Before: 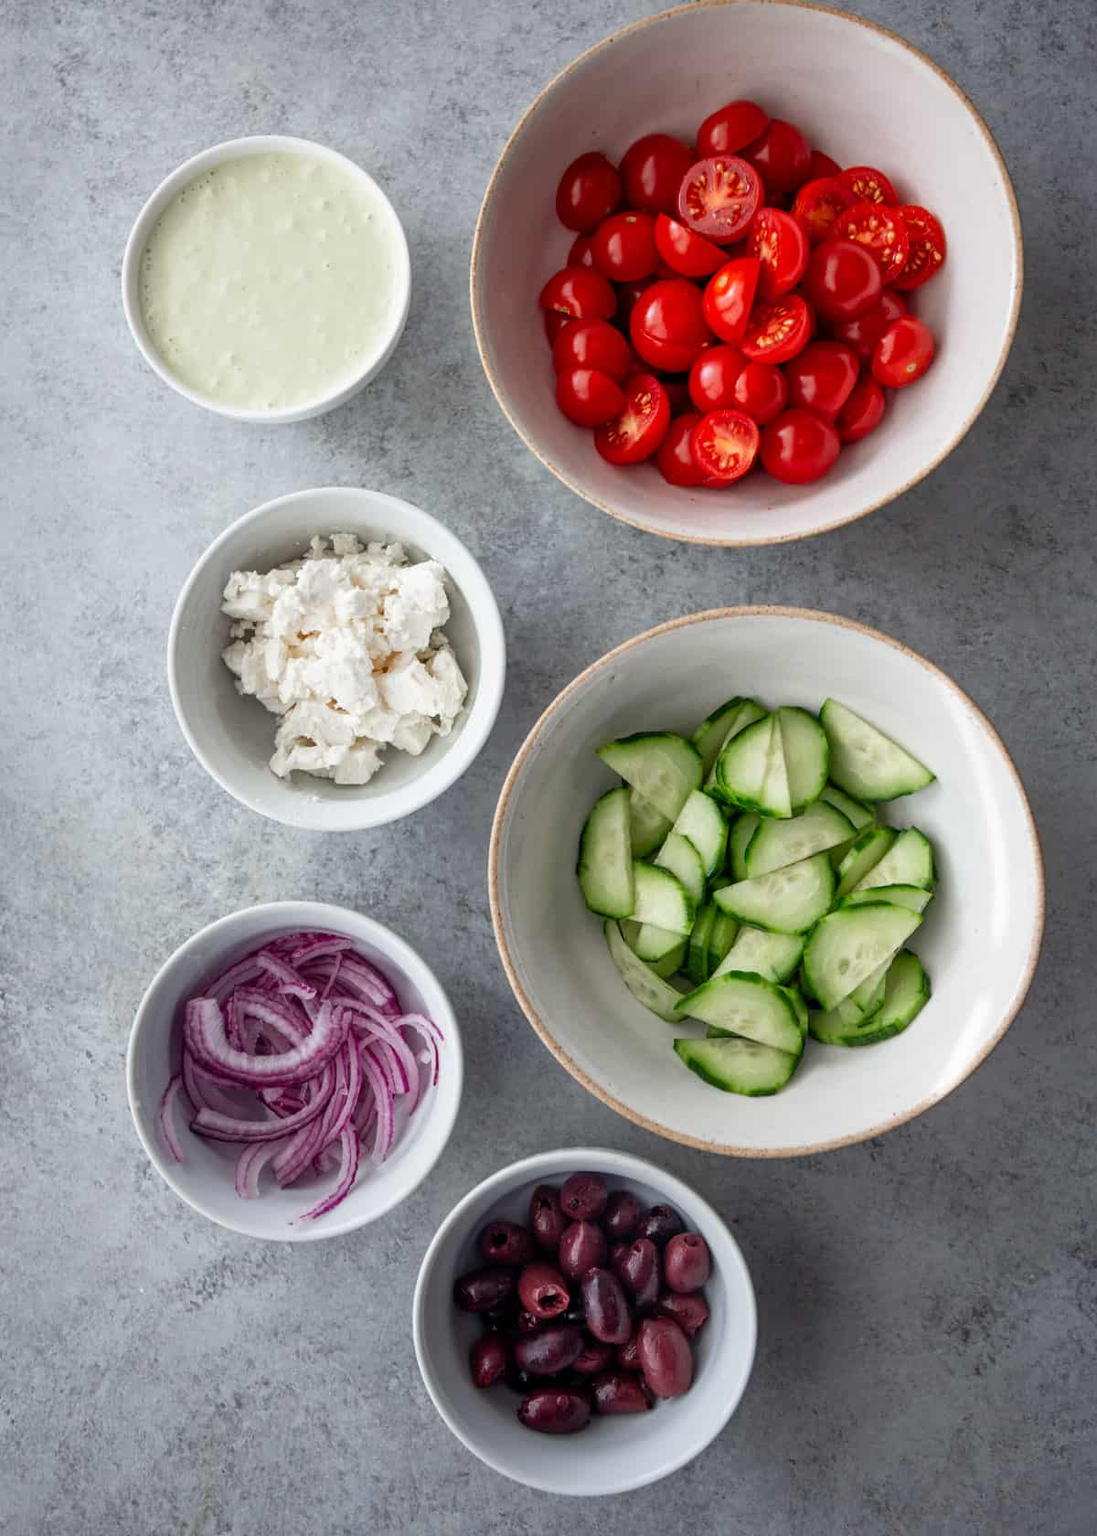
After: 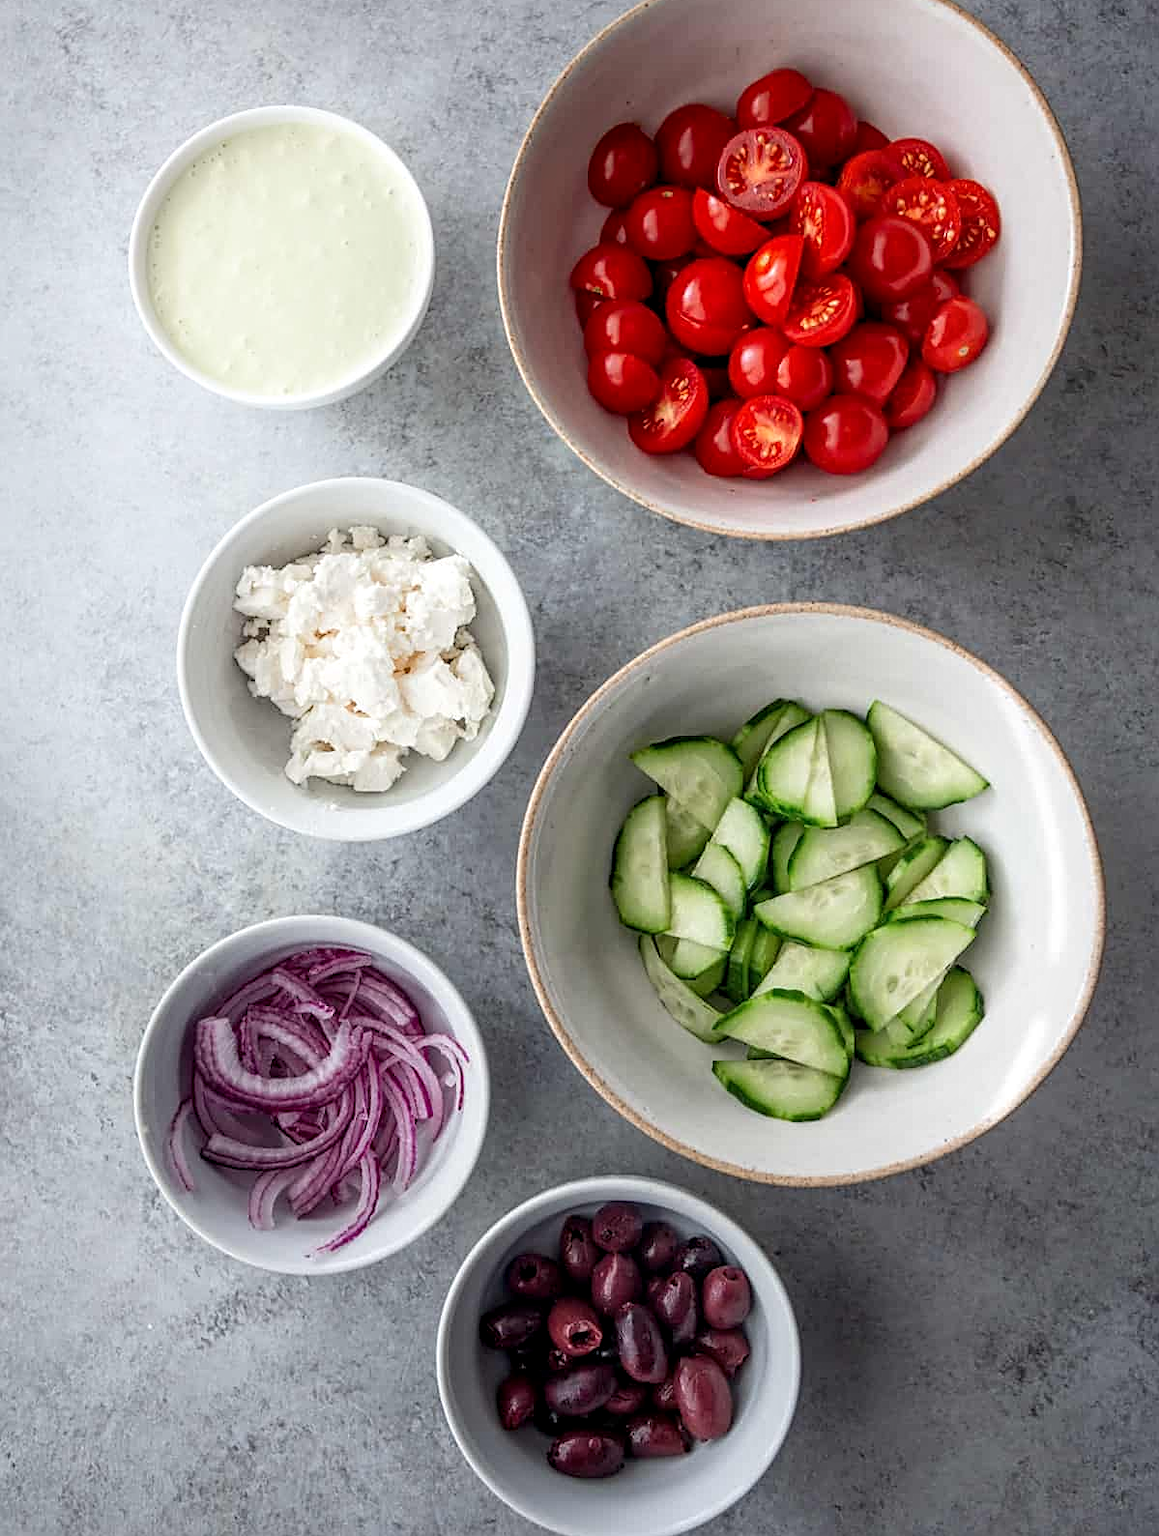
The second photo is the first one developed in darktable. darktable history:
shadows and highlights: shadows -40.97, highlights 64.31, soften with gaussian
crop and rotate: top 2.365%, bottom 3.038%
sharpen: on, module defaults
local contrast: on, module defaults
